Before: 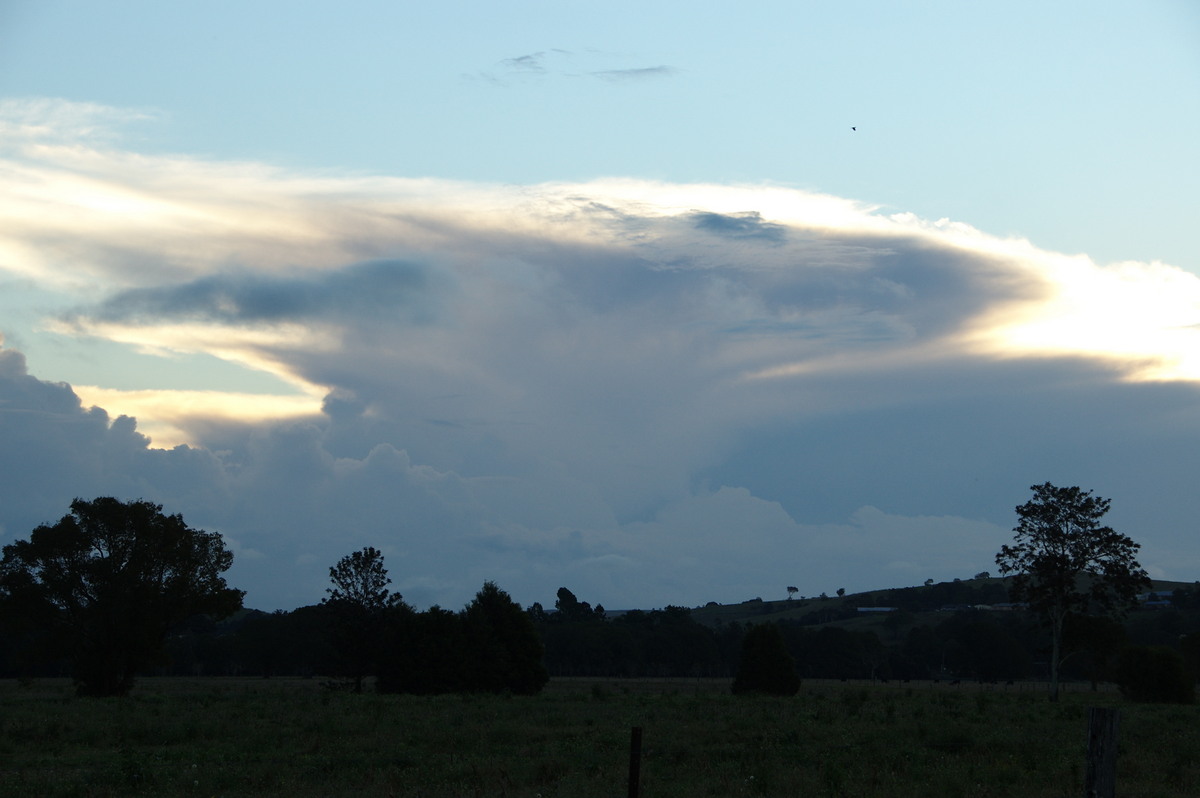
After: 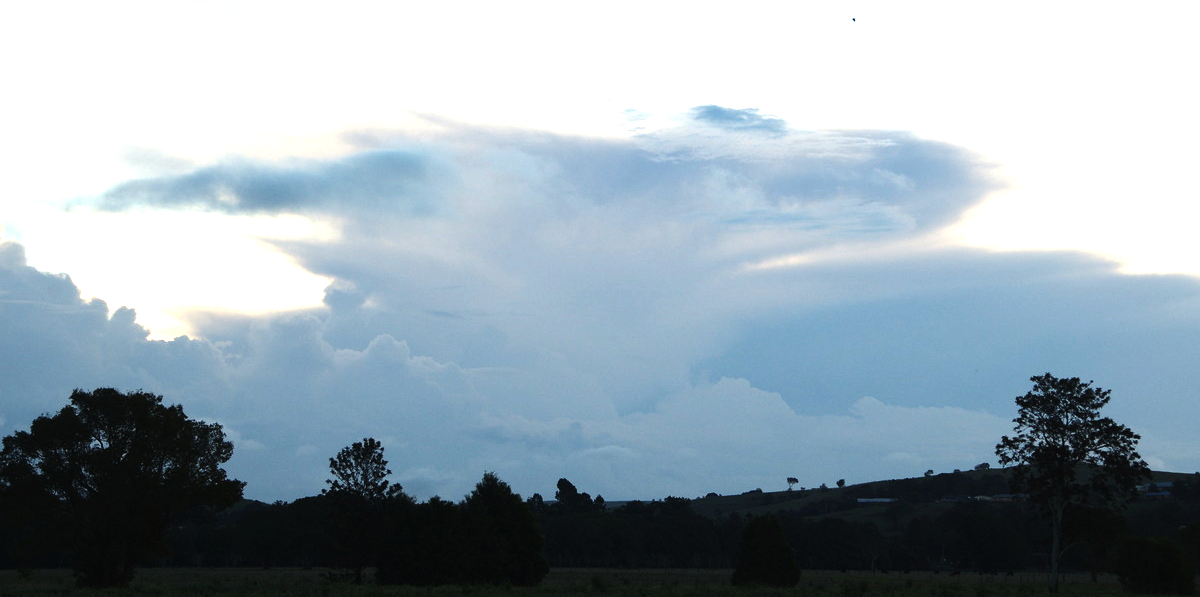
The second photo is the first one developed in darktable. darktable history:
crop: top 13.734%, bottom 11.395%
exposure: black level correction -0.002, exposure 0.528 EV, compensate exposure bias true, compensate highlight preservation false
tone equalizer: -8 EV -0.718 EV, -7 EV -0.67 EV, -6 EV -0.624 EV, -5 EV -0.424 EV, -3 EV 0.368 EV, -2 EV 0.6 EV, -1 EV 0.689 EV, +0 EV 0.741 EV, edges refinement/feathering 500, mask exposure compensation -1.57 EV, preserve details no
